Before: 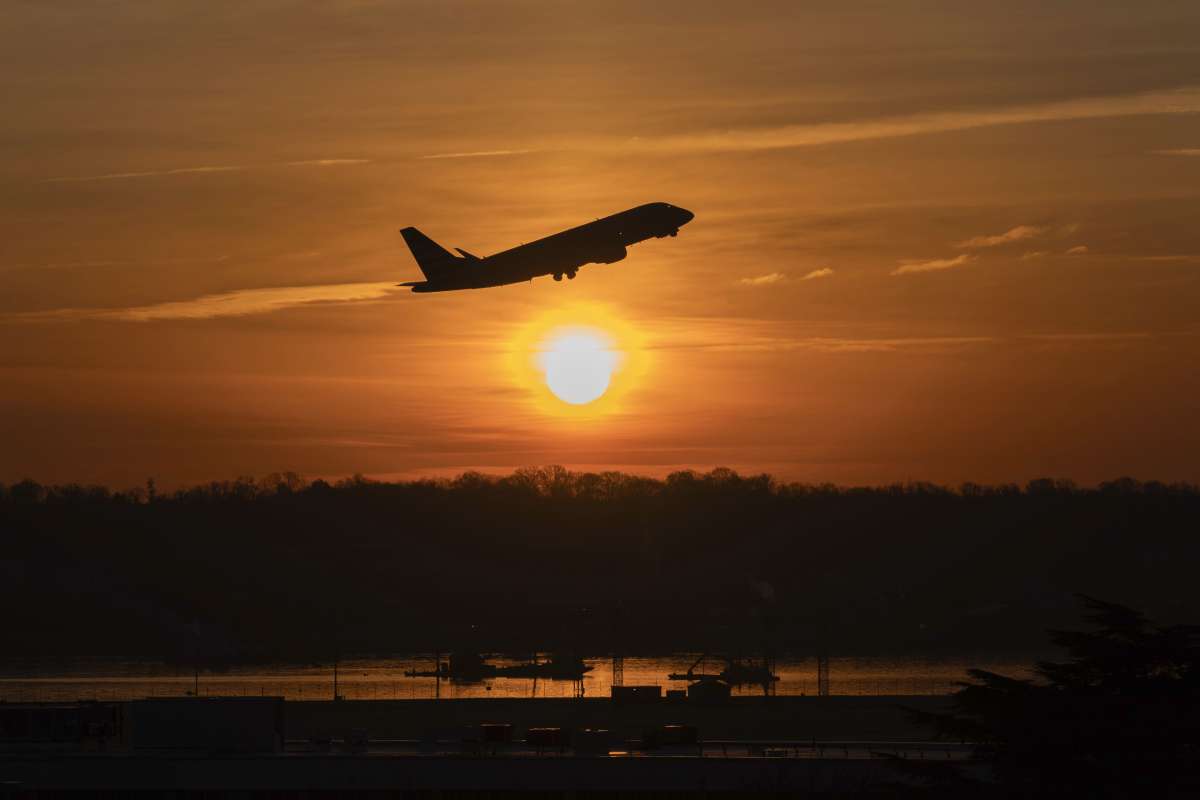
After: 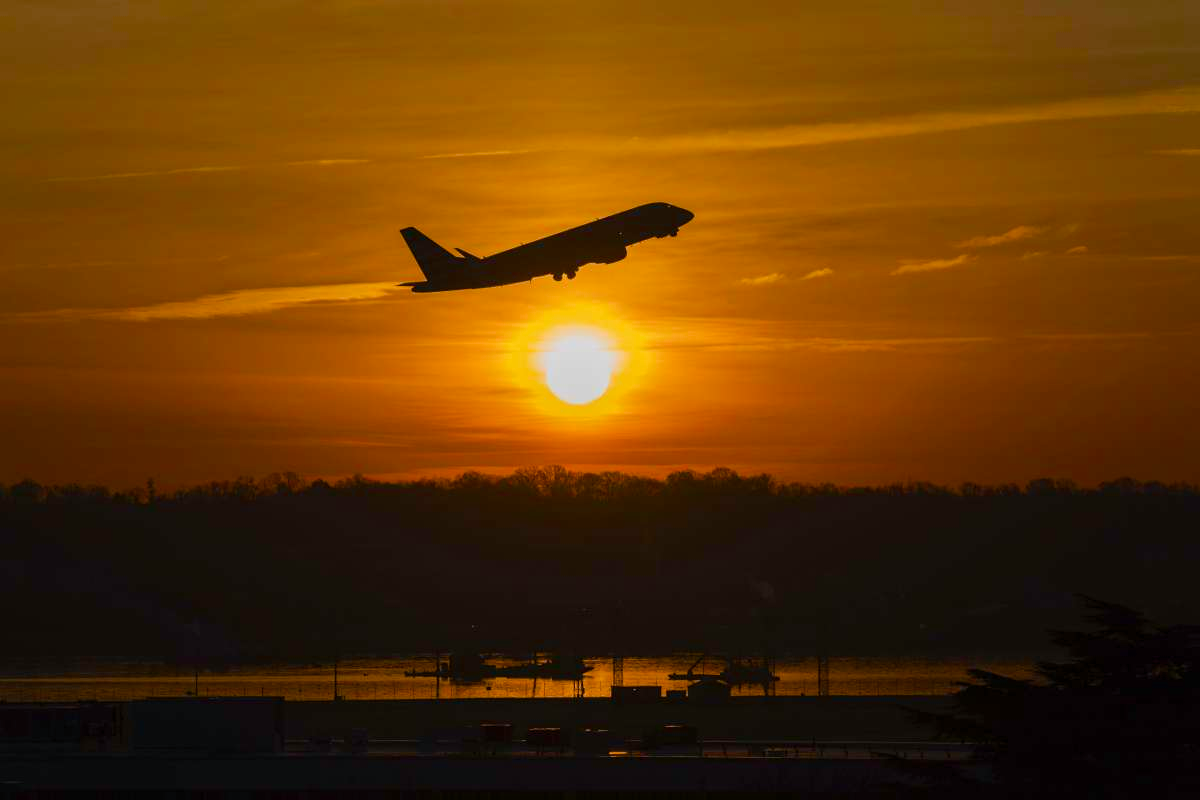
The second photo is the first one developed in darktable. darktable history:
color balance rgb: shadows lift › chroma 1.037%, shadows lift › hue 241.42°, linear chroma grading › global chroma 8.777%, perceptual saturation grading › global saturation 0.334%, perceptual saturation grading › mid-tones 6.386%, perceptual saturation grading › shadows 71.303%
